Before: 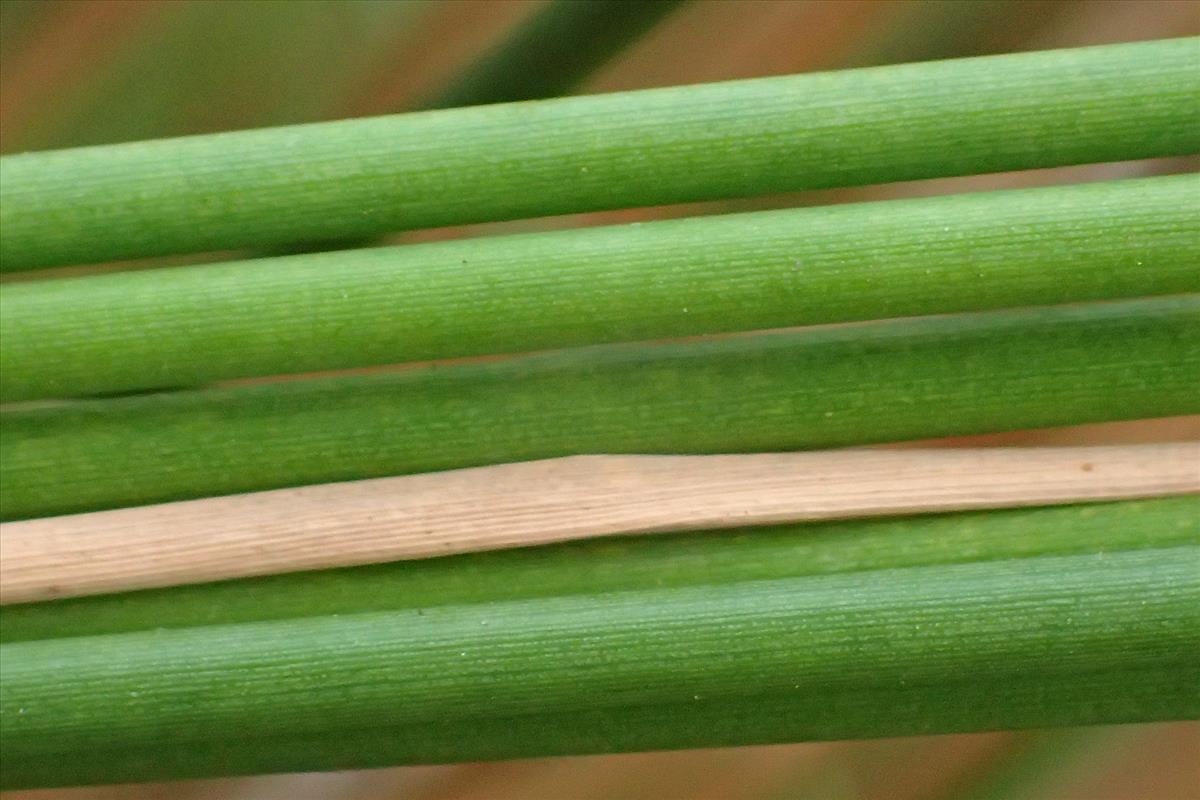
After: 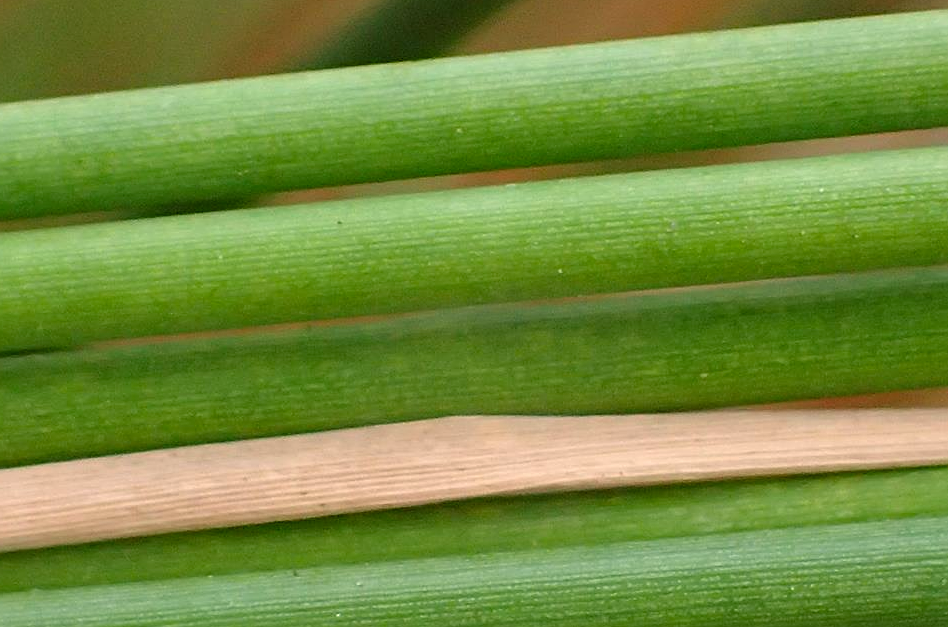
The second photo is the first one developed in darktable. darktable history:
crop and rotate: left 10.49%, top 5.019%, right 10.431%, bottom 16.583%
color balance rgb: highlights gain › chroma 0.918%, highlights gain › hue 29.05°, perceptual saturation grading › global saturation 1.882%, perceptual saturation grading › highlights -1.504%, perceptual saturation grading › mid-tones 4.484%, perceptual saturation grading › shadows 7.275%
sharpen: on, module defaults
